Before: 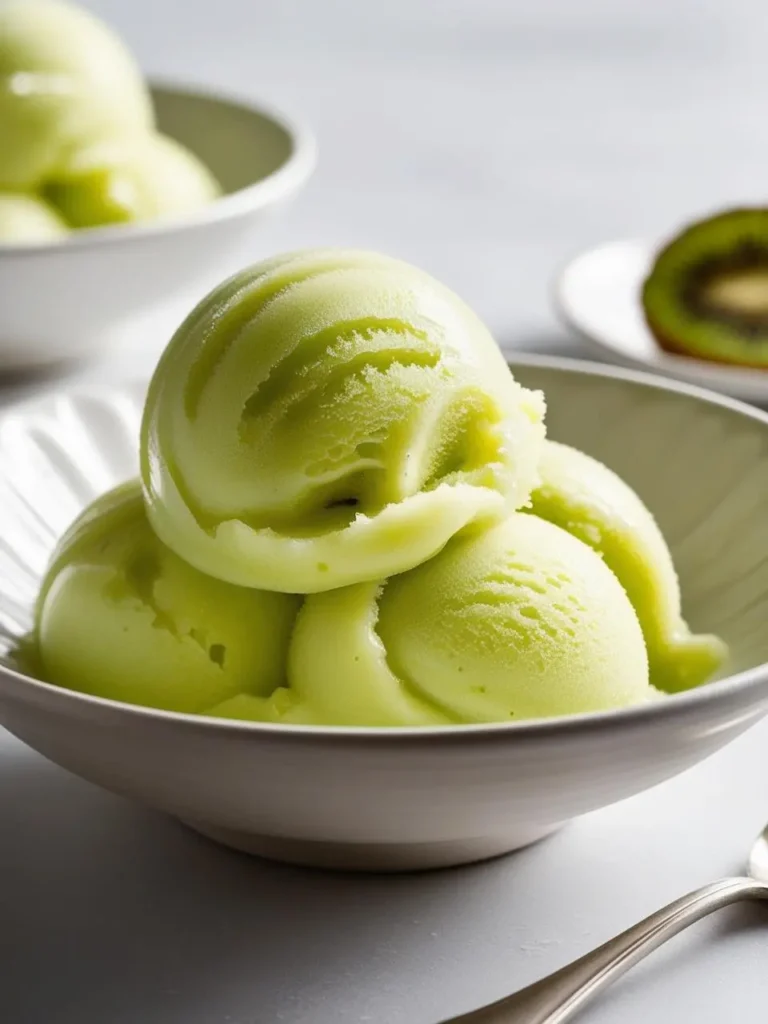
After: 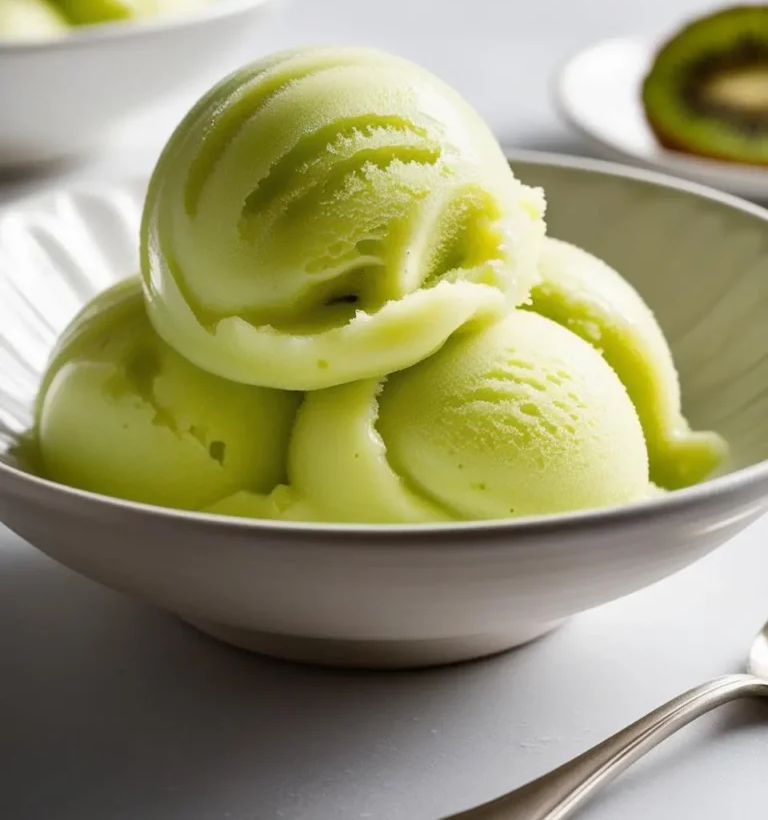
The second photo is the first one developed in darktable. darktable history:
crop and rotate: top 19.841%
